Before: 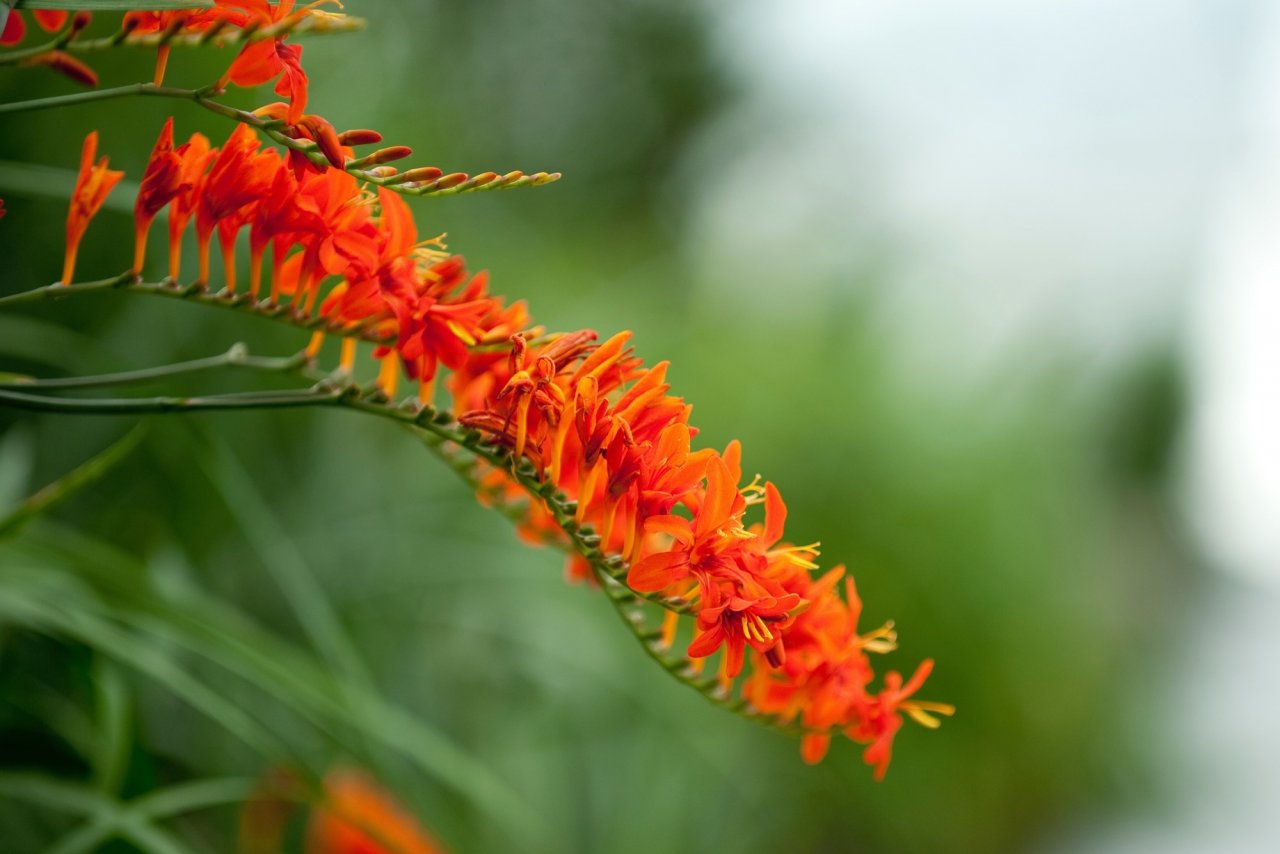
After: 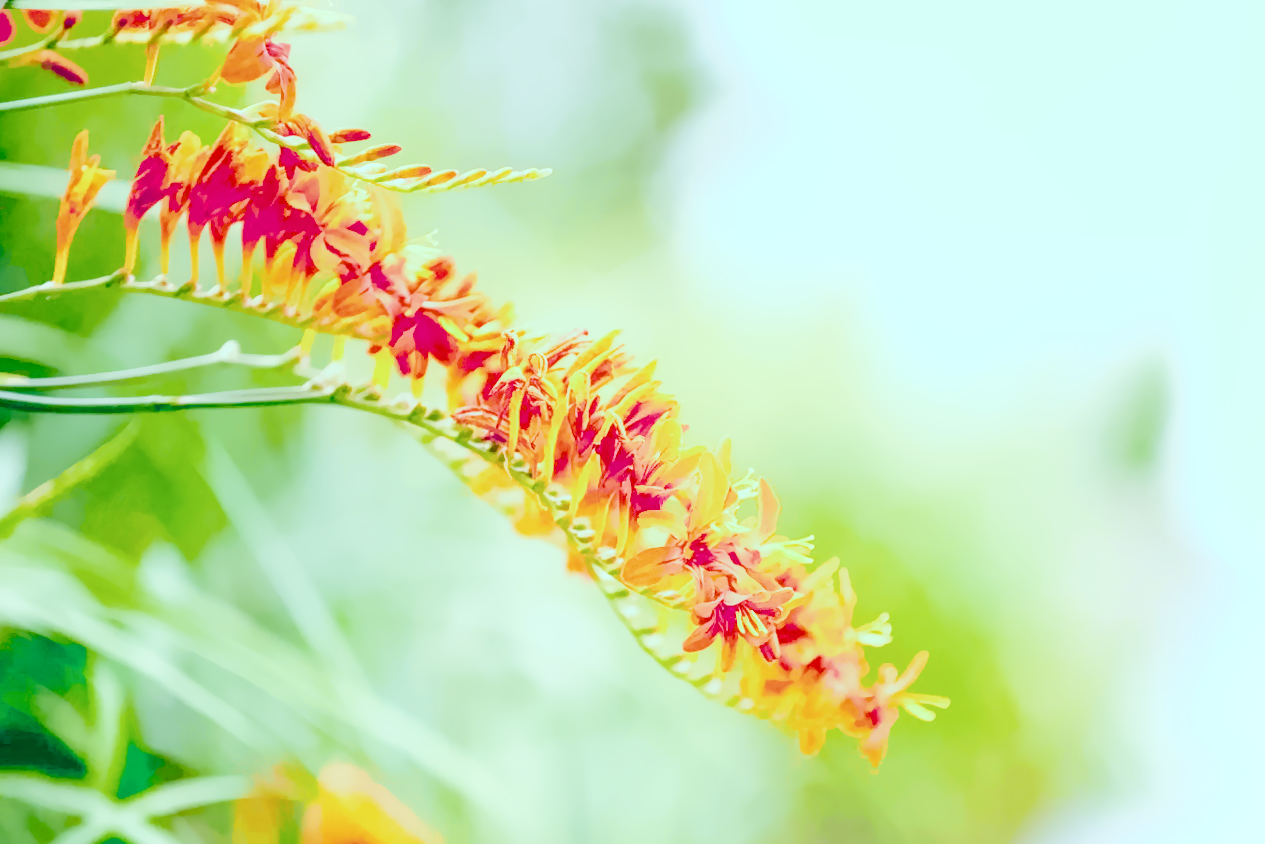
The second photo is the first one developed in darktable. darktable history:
rotate and perspective: rotation -0.45°, automatic cropping original format, crop left 0.008, crop right 0.992, crop top 0.012, crop bottom 0.988
local contrast: on, module defaults
color calibration: illuminant as shot in camera, x 0.358, y 0.373, temperature 4628.91 K
color balance: mode lift, gamma, gain (sRGB), lift [0.997, 0.979, 1.021, 1.011], gamma [1, 1.084, 0.916, 0.998], gain [1, 0.87, 1.13, 1.101], contrast 4.55%, contrast fulcrum 38.24%, output saturation 104.09%
denoise (profiled): preserve shadows 1.52, scattering 0.002, a [-1, 0, 0], compensate highlight preservation false
haze removal: compatibility mode true, adaptive false
hot pixels: on, module defaults
lens correction: scale 1, crop 1, focal 16, aperture 5.6, distance 1000, camera "Canon EOS RP", lens "Canon RF 16mm F2.8 STM"
shadows and highlights: shadows 0, highlights 40
white balance: red 2.229, blue 1.46
velvia: on, module defaults
exposure: black level correction 0, exposure 0.7 EV, compensate exposure bias true, compensate highlight preservation false
filmic rgb: black relative exposure -6.98 EV, white relative exposure 5.63 EV, hardness 2.86
highlight reconstruction: method reconstruct in LCh
tone equalizer "compress shadows/highlights (GF): soft": -8 EV 0.25 EV, -7 EV 0.417 EV, -6 EV 0.417 EV, -5 EV 0.25 EV, -3 EV -0.25 EV, -2 EV -0.417 EV, -1 EV -0.417 EV, +0 EV -0.25 EV, edges refinement/feathering 500, mask exposure compensation -1.57 EV, preserve details guided filter
color balance rgb "MKE Nite Life": shadows lift › luminance -7.7%, shadows lift › chroma 2.13%, shadows lift › hue 165.27°, power › luminance -7.77%, power › chroma 1.1%, power › hue 215.88°, highlights gain › luminance 15.15%, highlights gain › chroma 7%, highlights gain › hue 125.57°, global offset › luminance -0.33%, global offset › chroma 0.11%, global offset › hue 165.27°, perceptual saturation grading › global saturation 24.42%, perceptual saturation grading › highlights -24.42%, perceptual saturation grading › mid-tones 24.42%, perceptual saturation grading › shadows 40%, perceptual brilliance grading › global brilliance -5%, perceptual brilliance grading › highlights 24.42%, perceptual brilliance grading › mid-tones 7%, perceptual brilliance grading › shadows -5%
